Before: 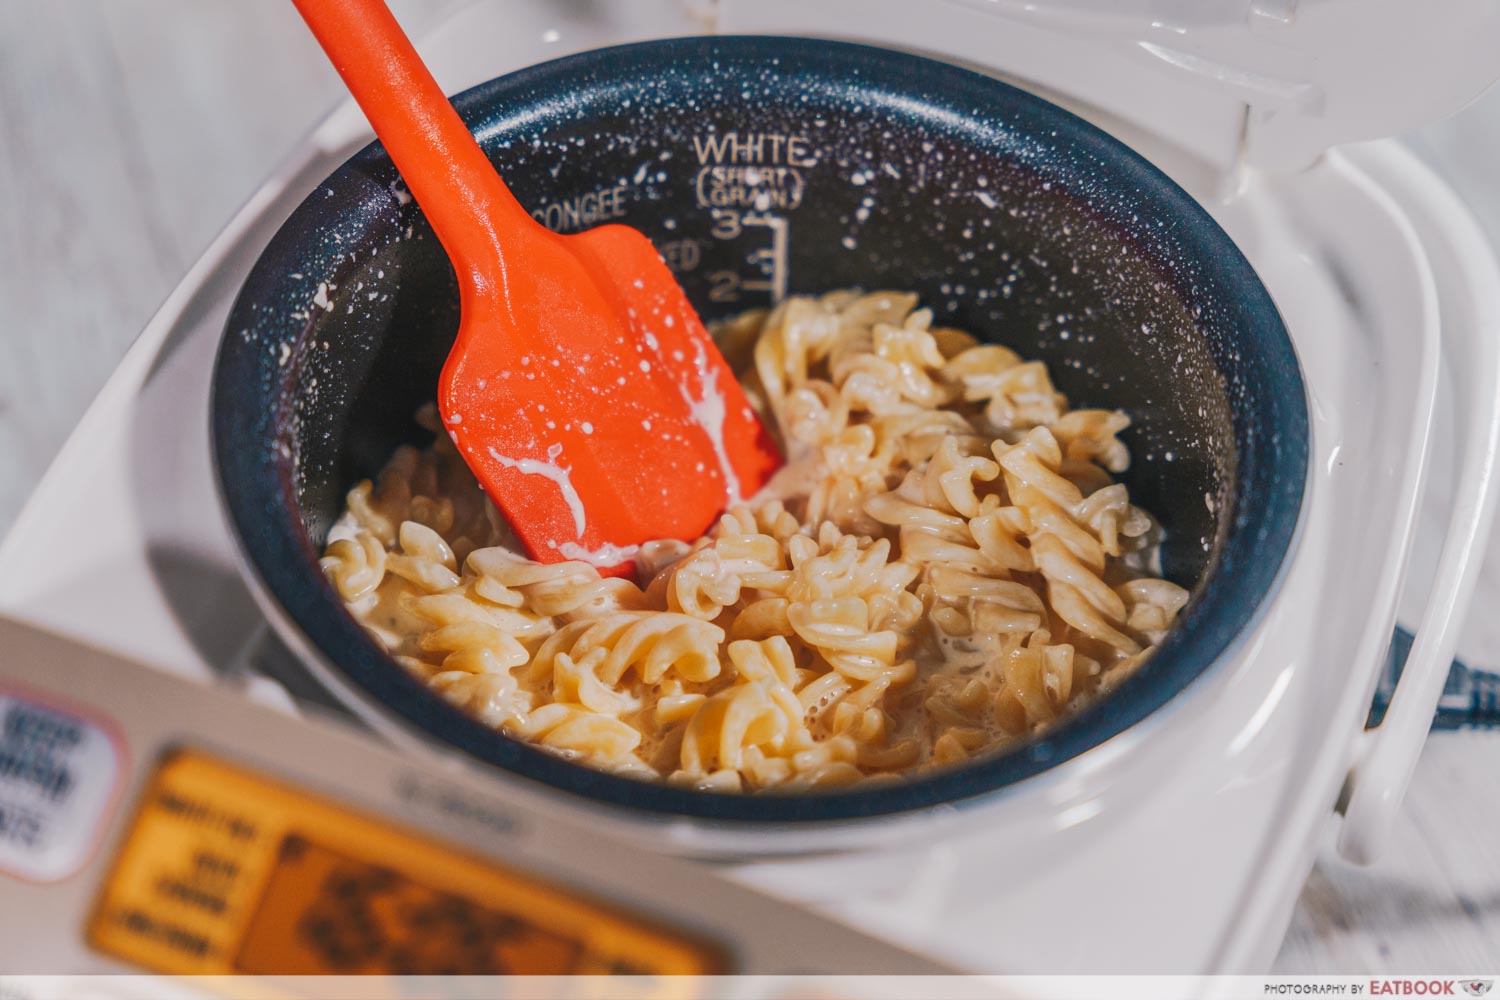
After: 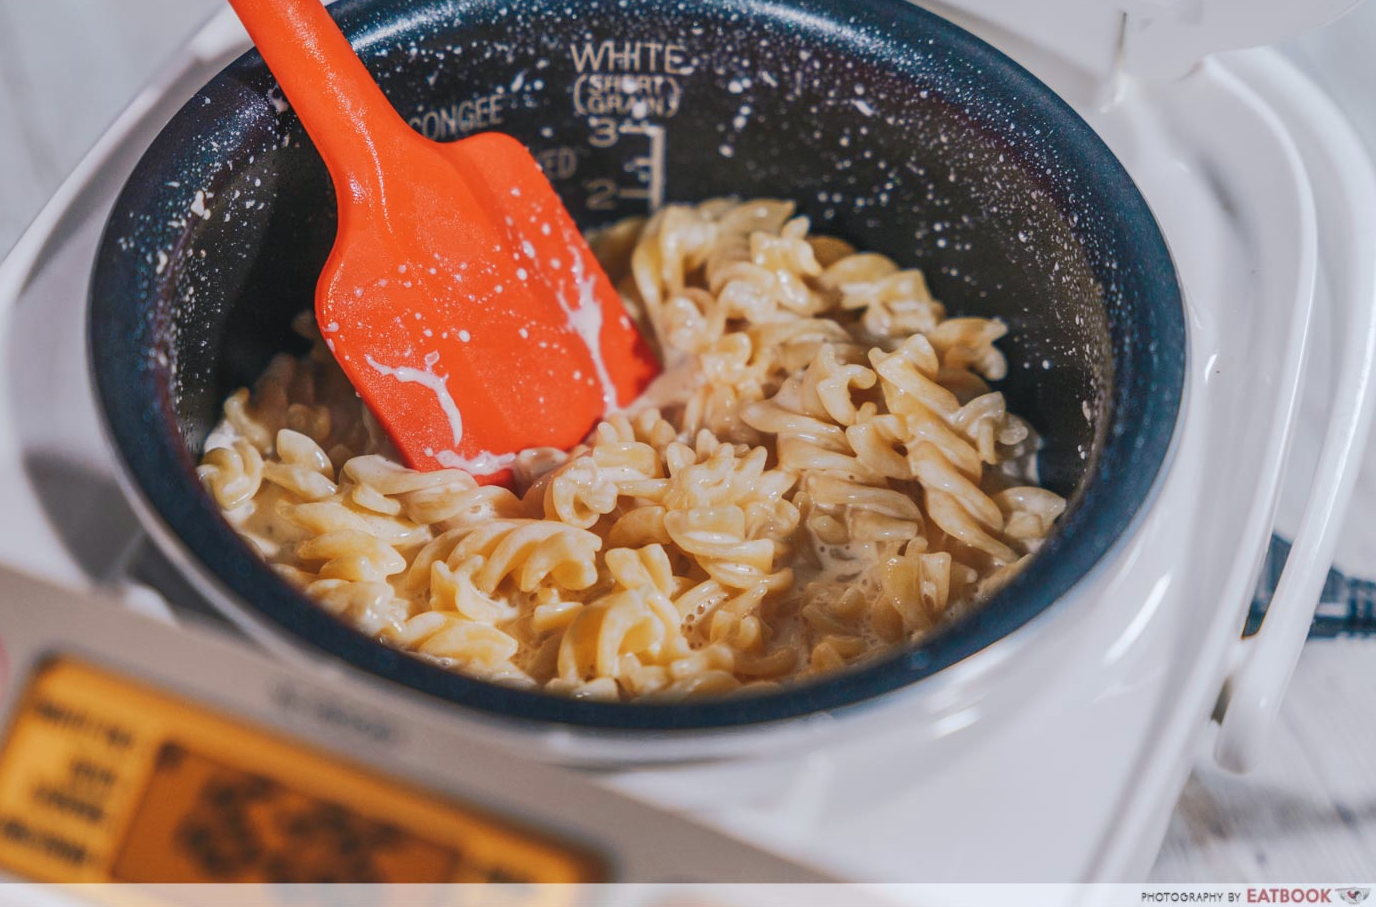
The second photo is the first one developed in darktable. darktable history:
contrast brightness saturation: saturation -0.05
color calibration: x 0.355, y 0.367, temperature 4700.38 K
crop and rotate: left 8.262%, top 9.226%
